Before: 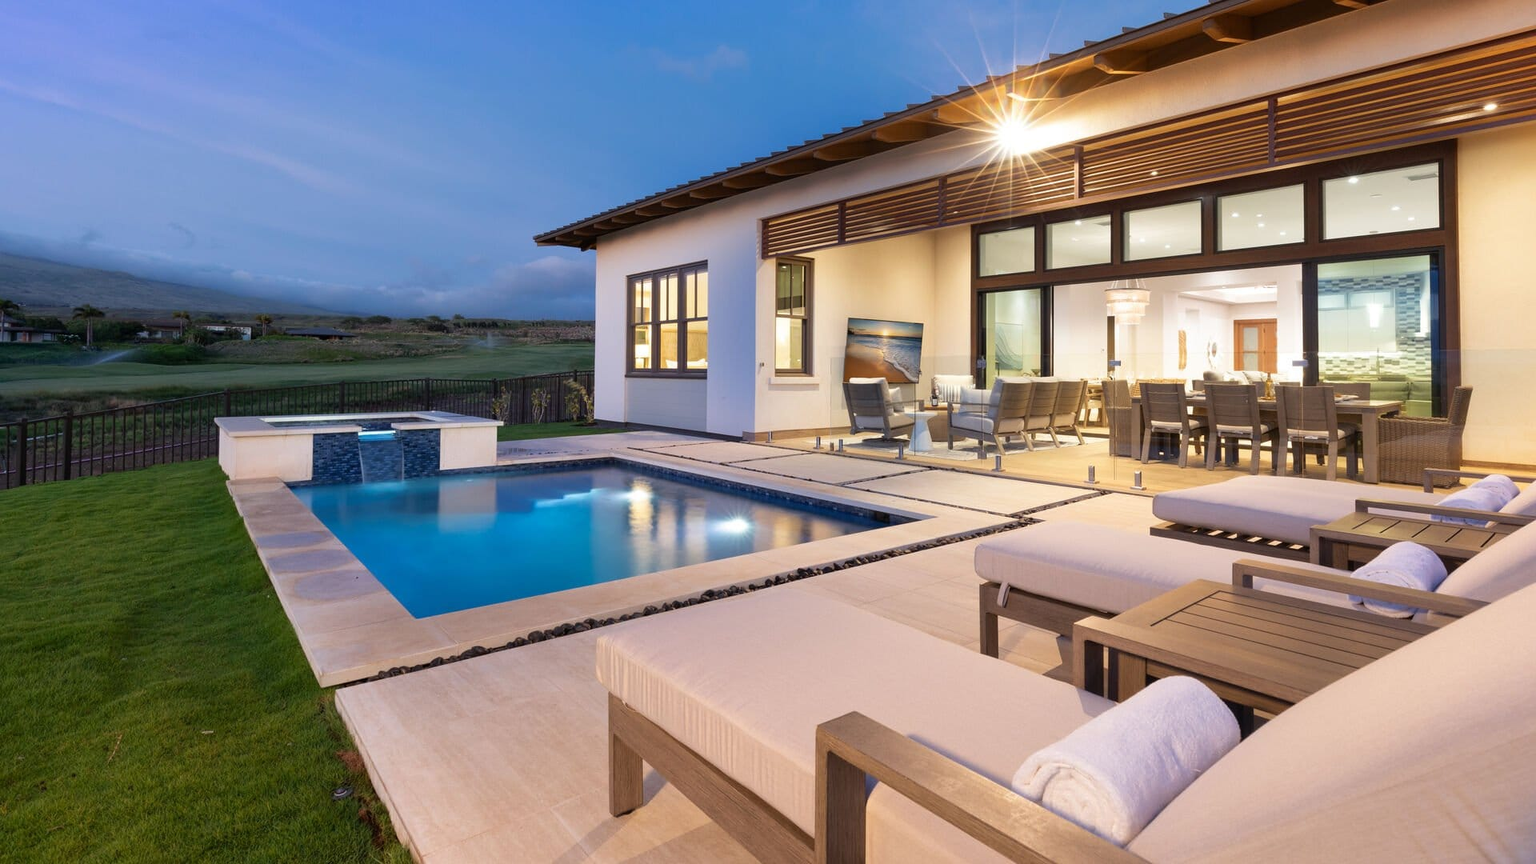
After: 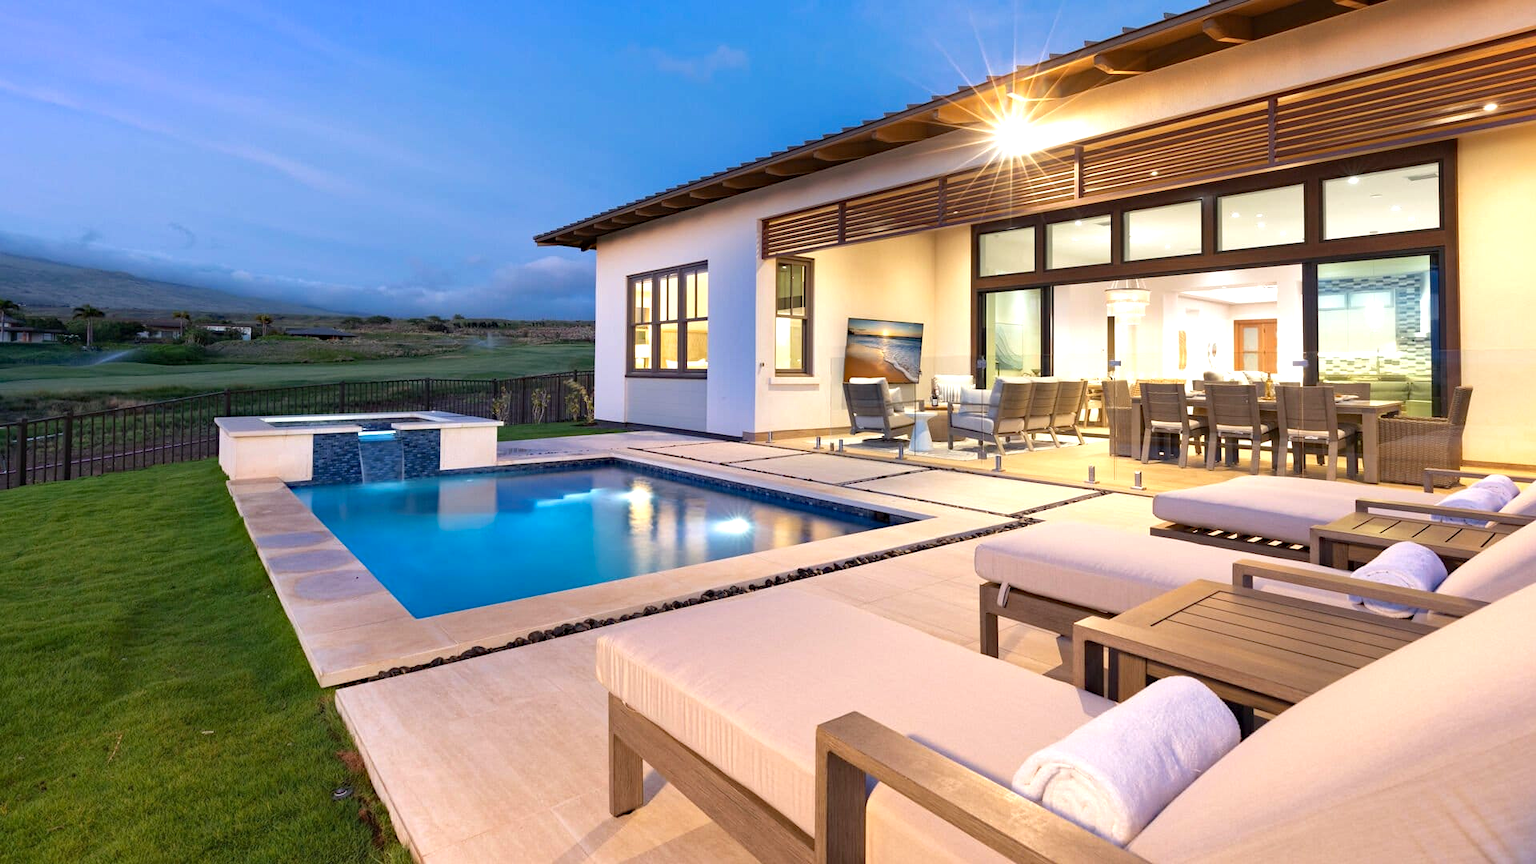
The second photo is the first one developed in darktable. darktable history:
haze removal: adaptive false
exposure: black level correction 0, exposure 0.5 EV, compensate highlight preservation false
